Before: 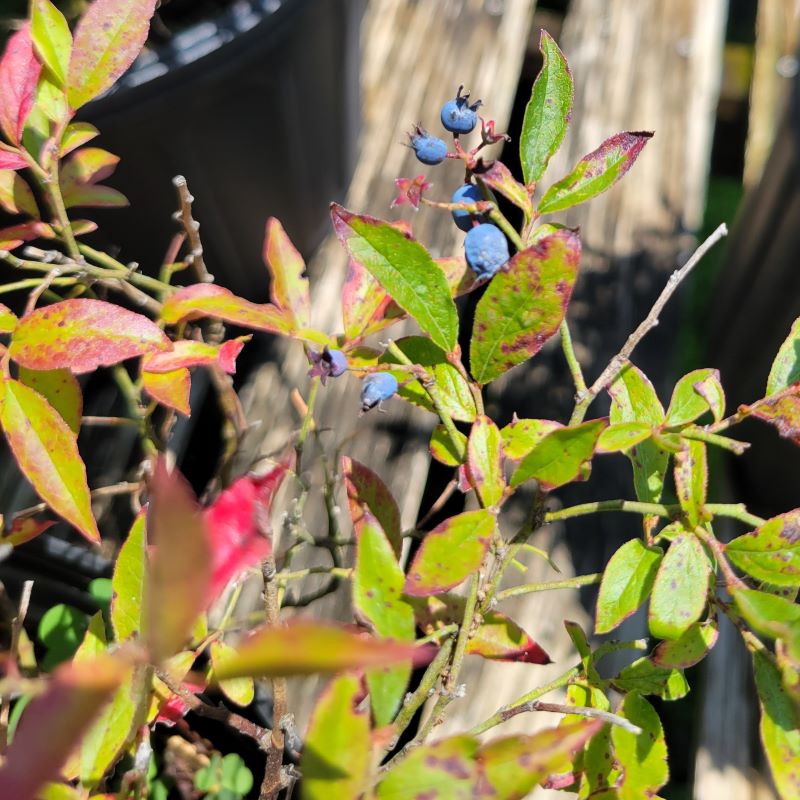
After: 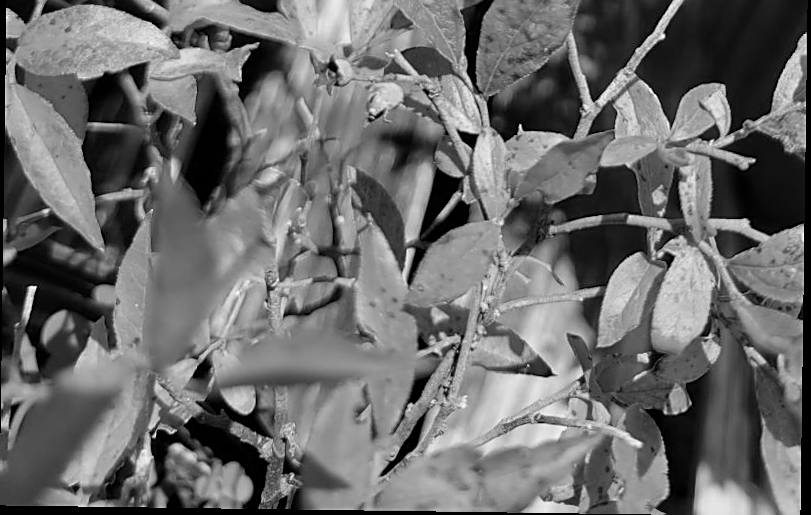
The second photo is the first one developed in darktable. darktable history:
white balance: red 0.976, blue 1.04
rotate and perspective: rotation 0.8°, automatic cropping off
color calibration: output gray [0.21, 0.42, 0.37, 0], gray › normalize channels true, illuminant same as pipeline (D50), adaptation XYZ, x 0.346, y 0.359, gamut compression 0
crop and rotate: top 36.435%
sharpen: on, module defaults
